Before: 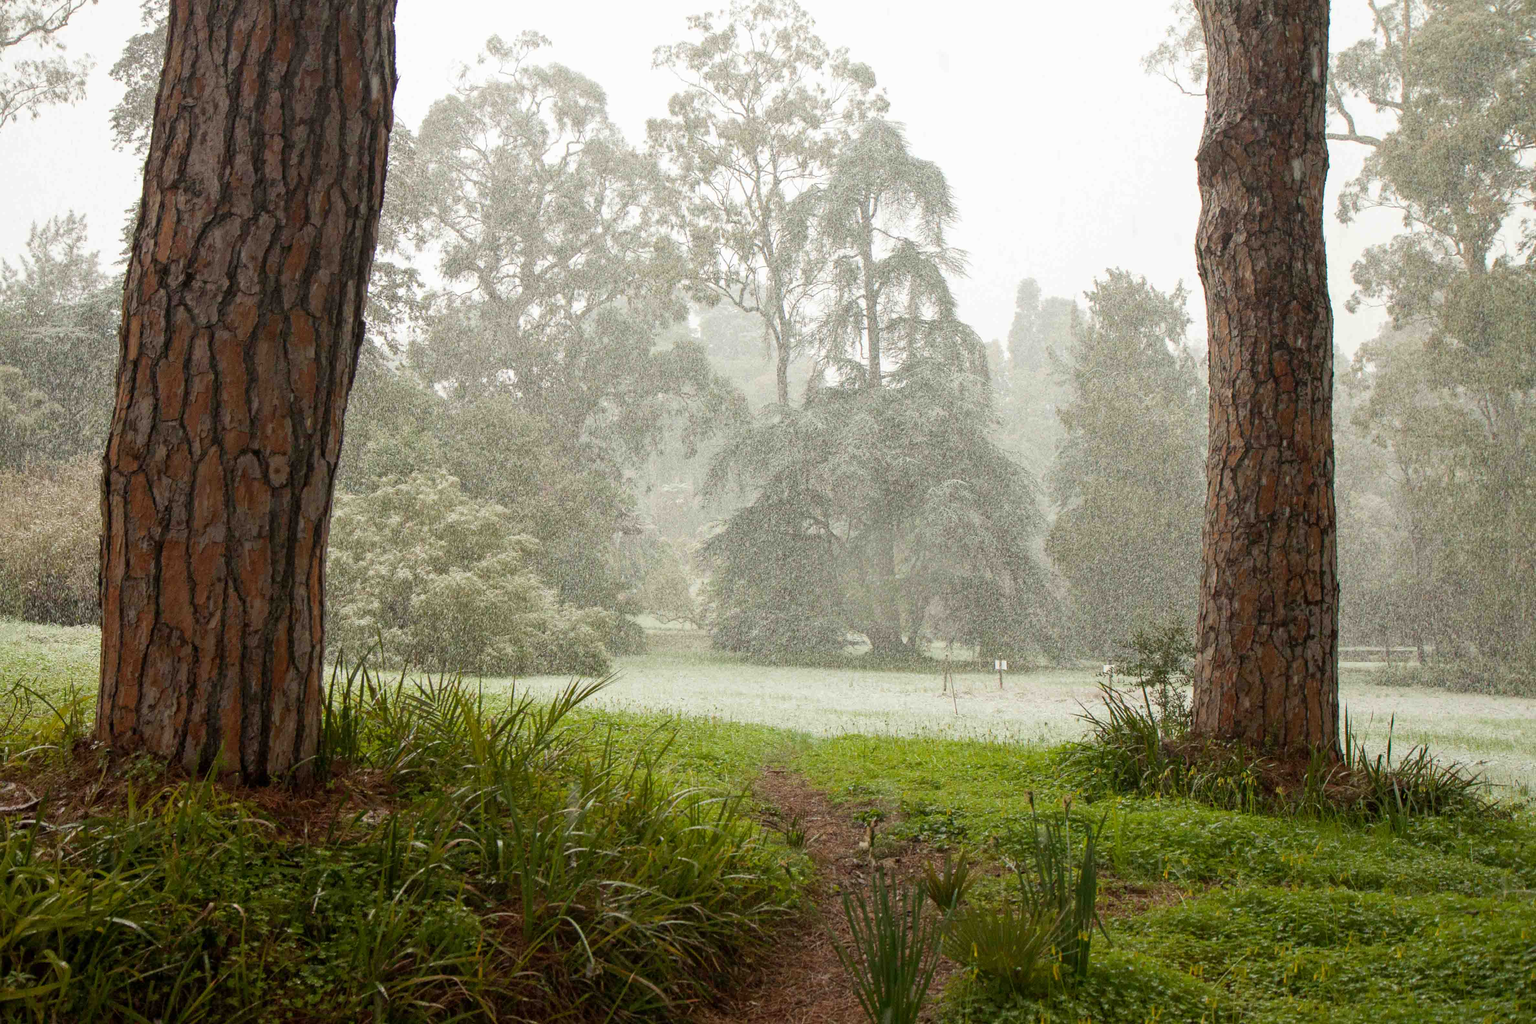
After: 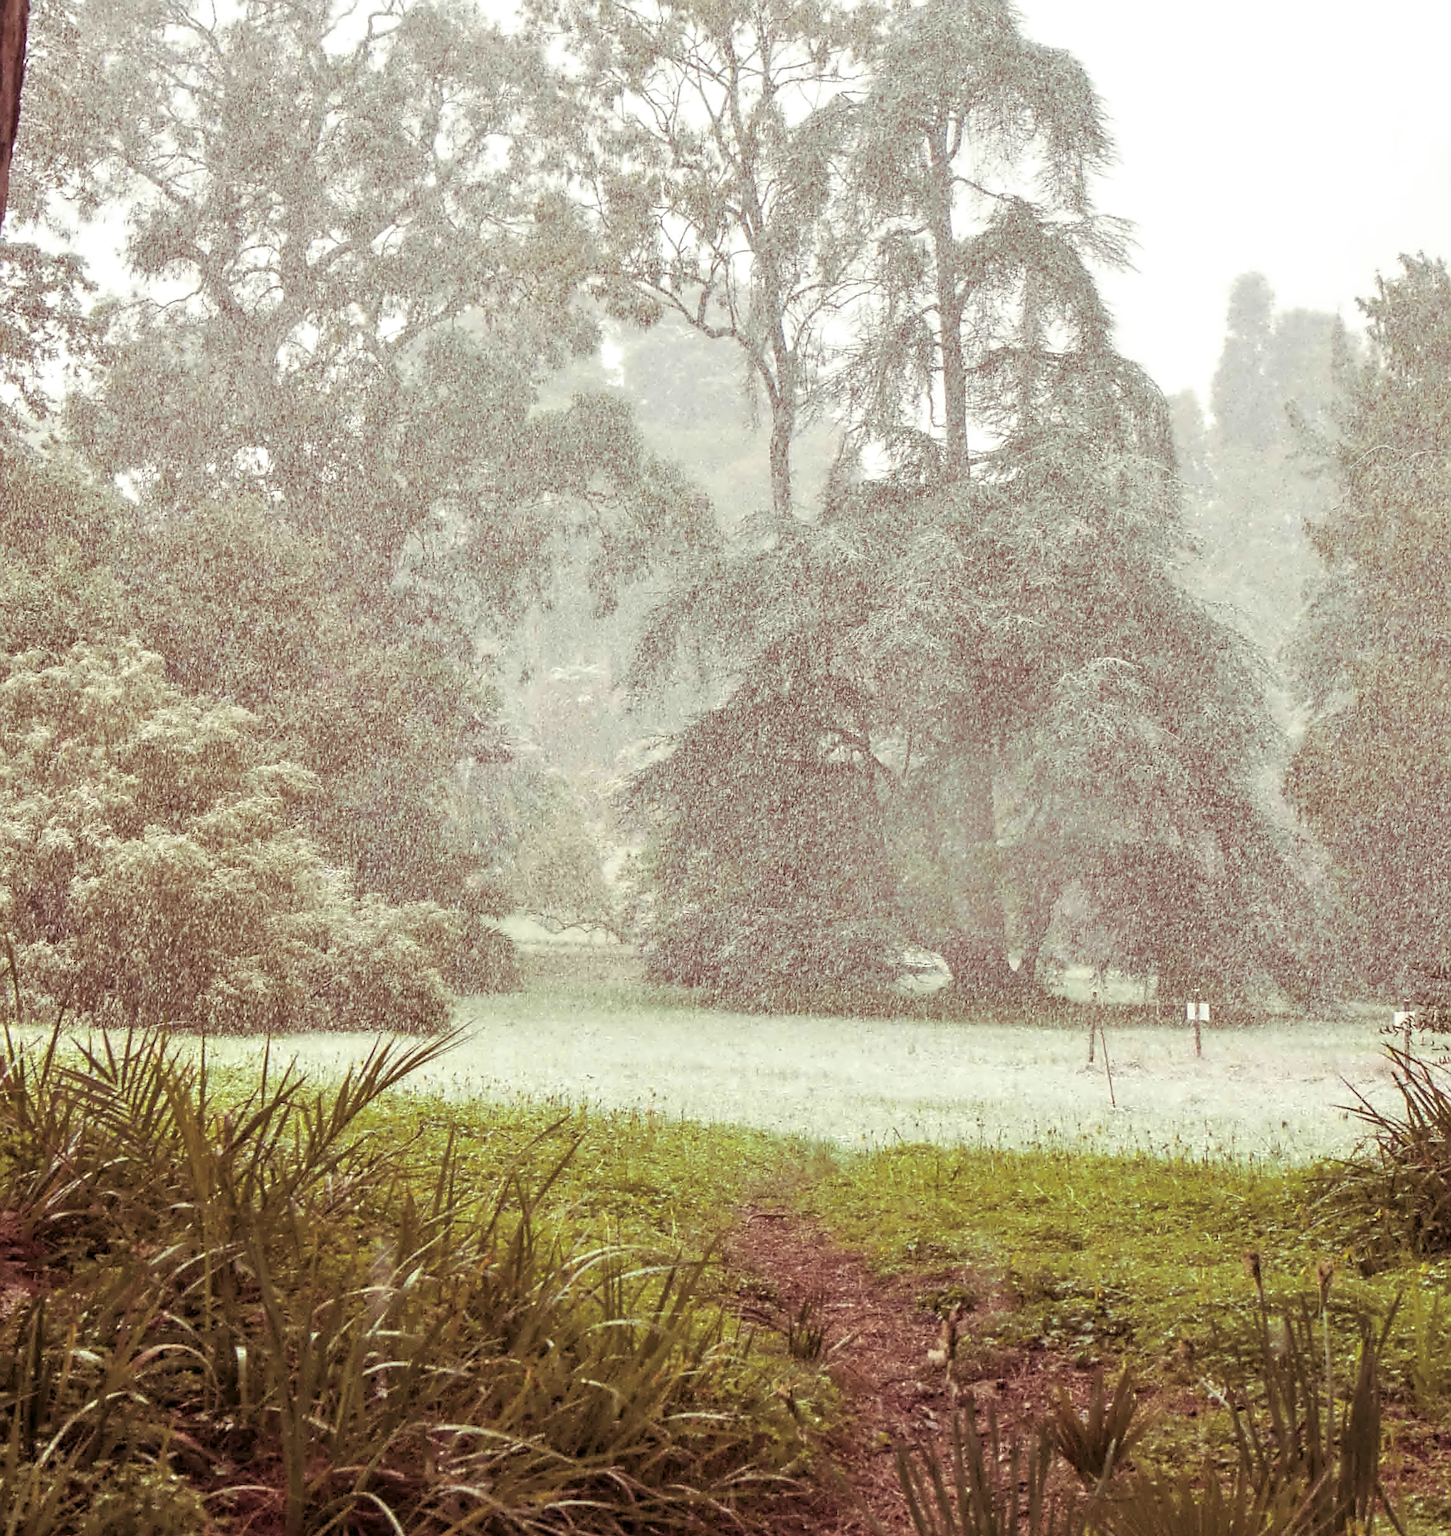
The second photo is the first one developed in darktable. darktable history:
tone equalizer: -8 EV 1 EV, -7 EV 1 EV, -6 EV 1 EV, -5 EV 1 EV, -4 EV 1 EV, -3 EV 0.75 EV, -2 EV 0.5 EV, -1 EV 0.25 EV
crop and rotate: angle 0.02°, left 24.353%, top 13.219%, right 26.156%, bottom 8.224%
contrast equalizer: octaves 7, y [[0.5 ×6], [0.5 ×6], [0.5 ×6], [0, 0.033, 0.067, 0.1, 0.133, 0.167], [0, 0.05, 0.1, 0.15, 0.2, 0.25]]
split-toning: on, module defaults
local contrast: on, module defaults
sharpen: on, module defaults
